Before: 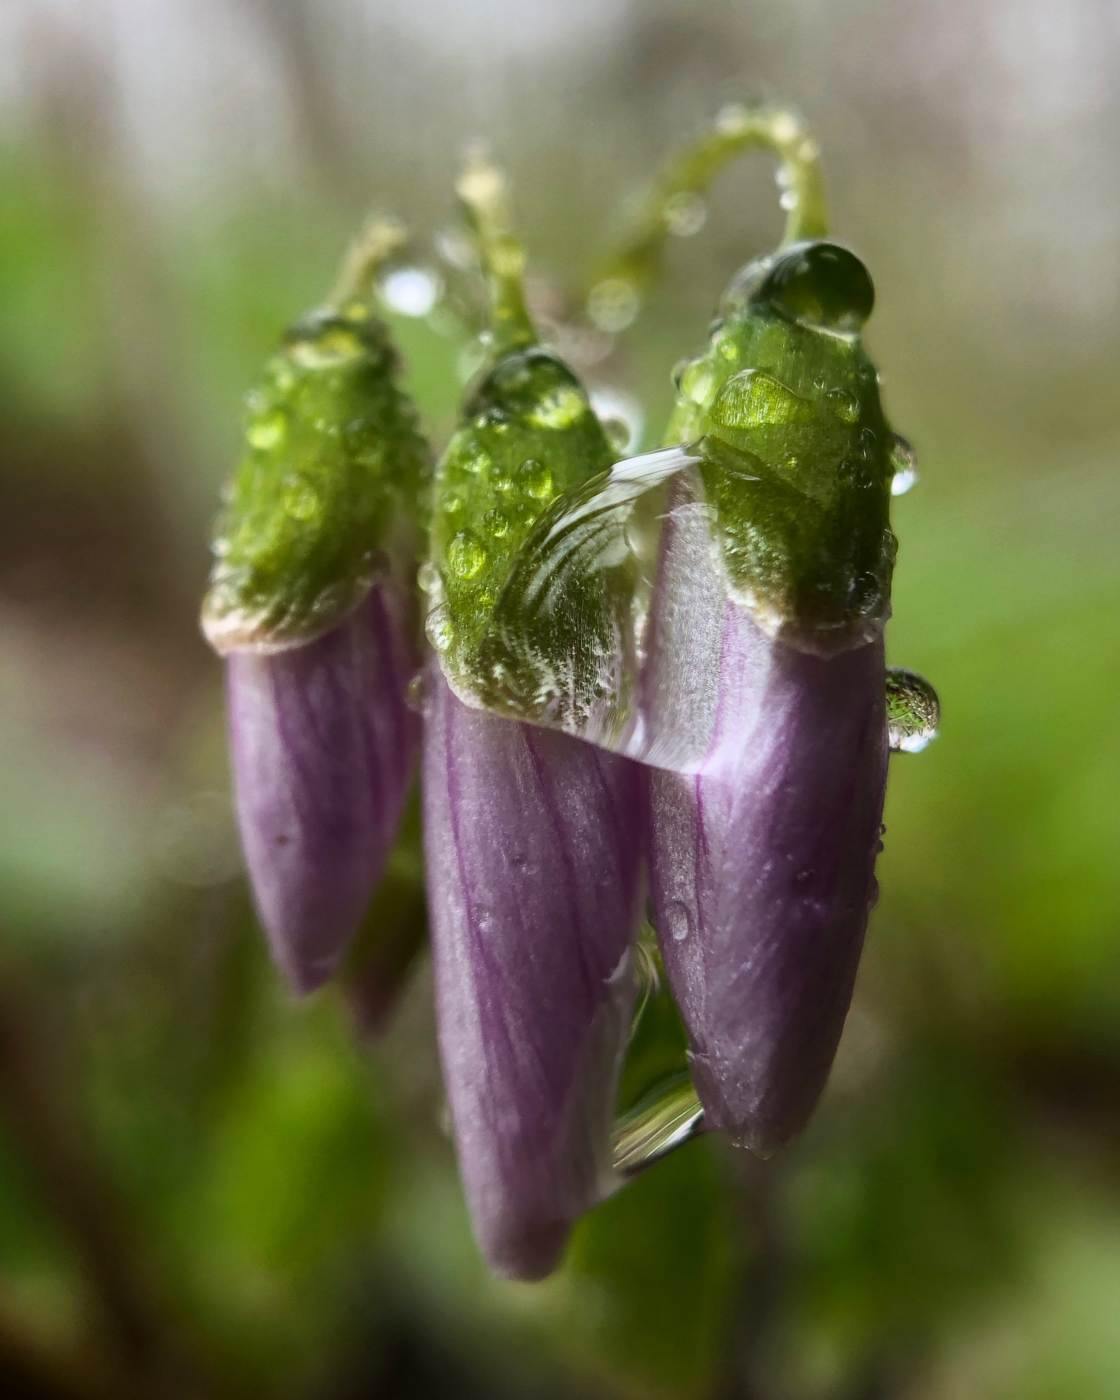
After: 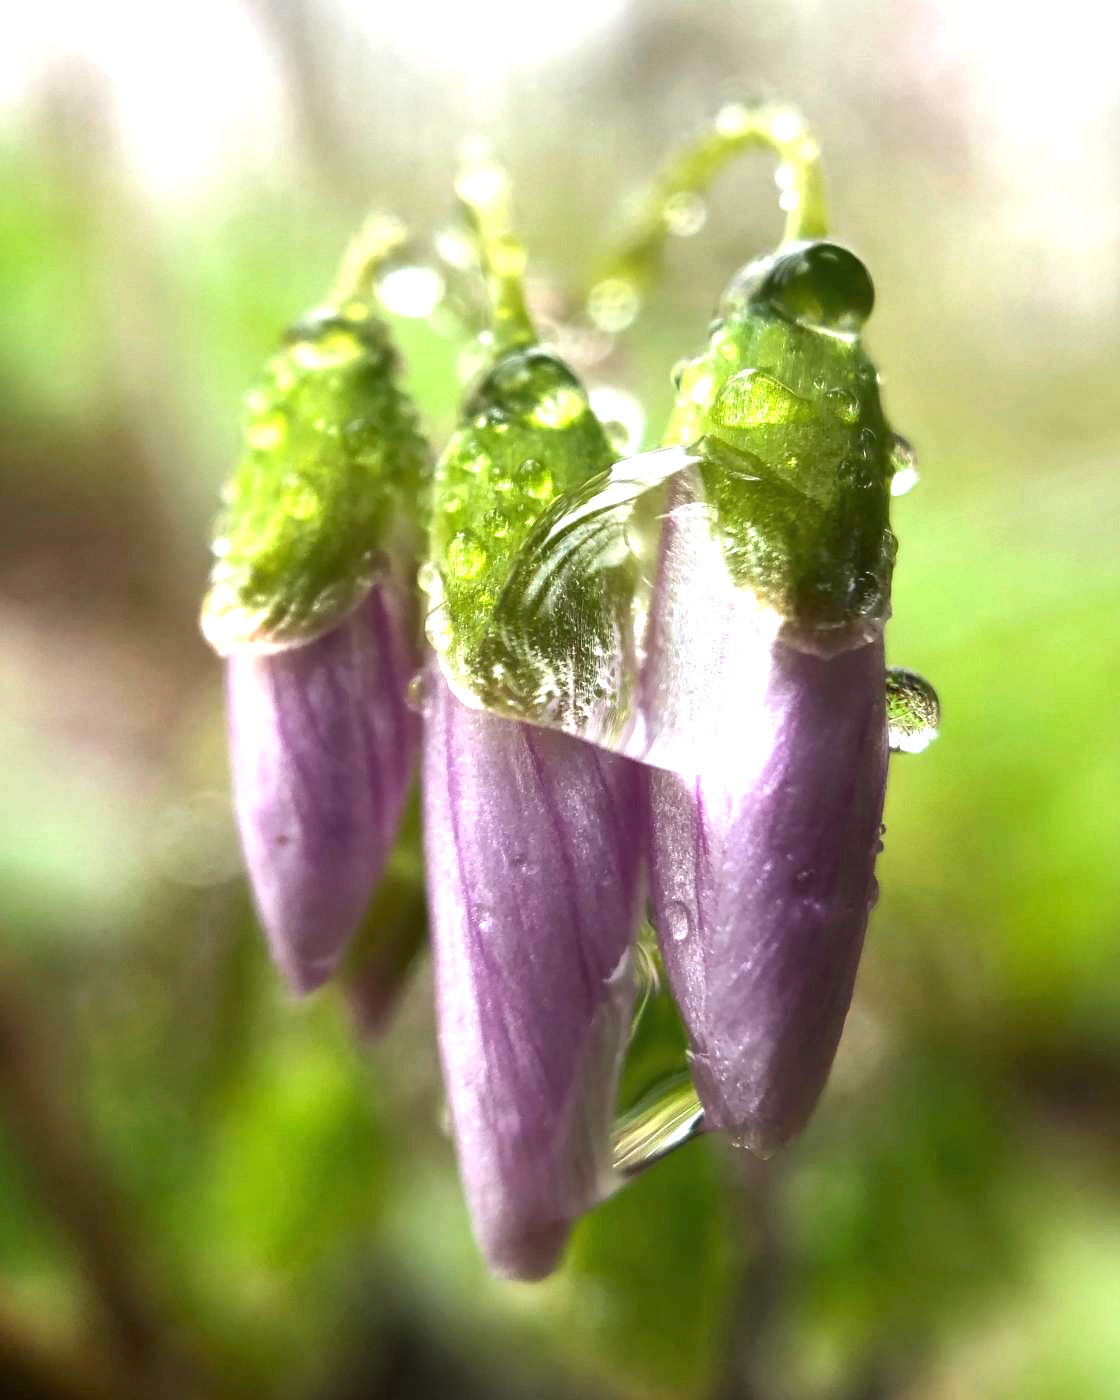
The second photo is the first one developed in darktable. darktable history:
exposure: black level correction 0, exposure 1.386 EV, compensate exposure bias true, compensate highlight preservation false
